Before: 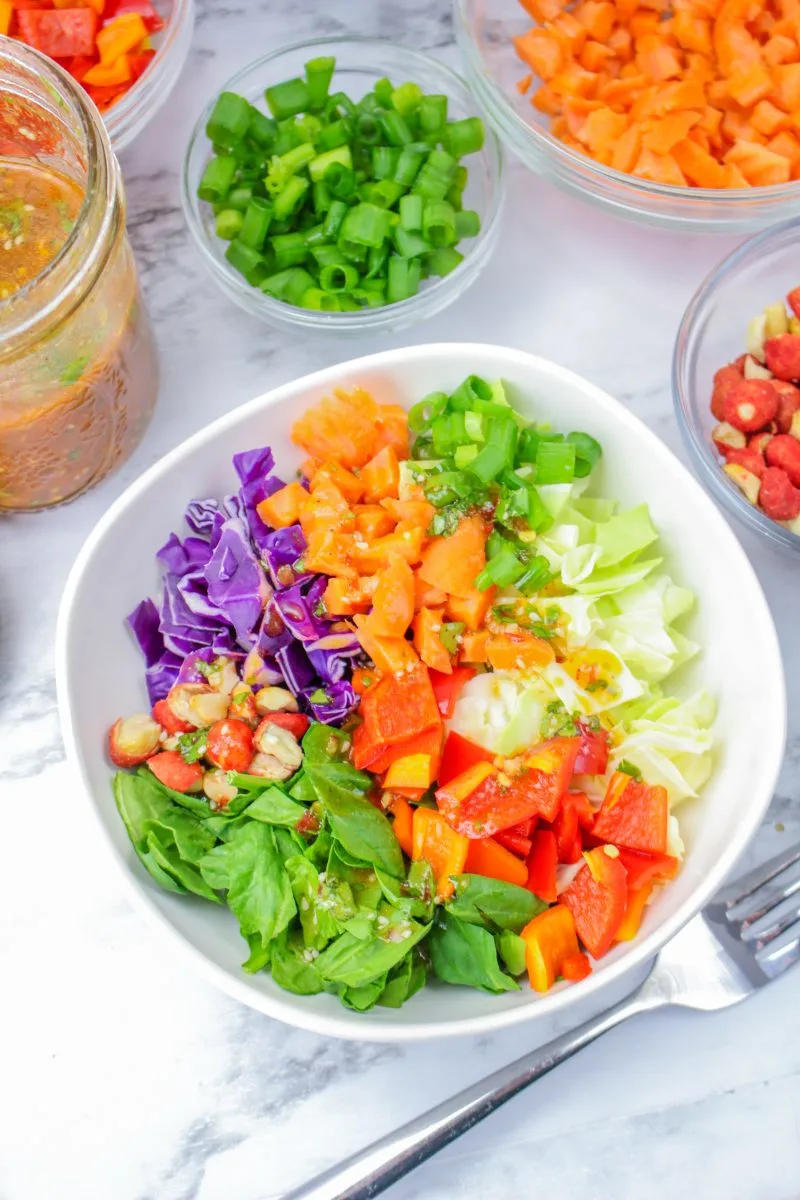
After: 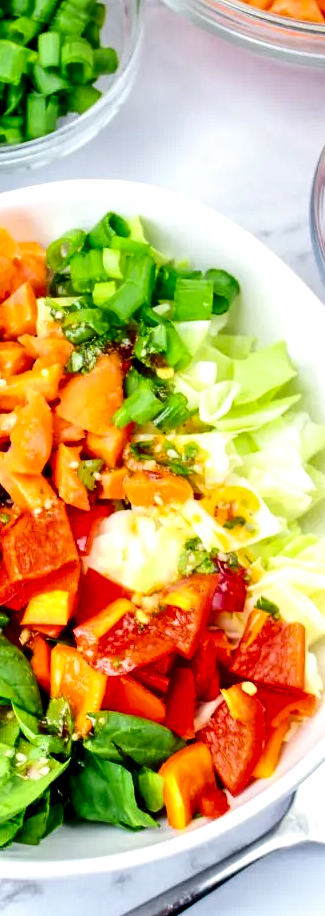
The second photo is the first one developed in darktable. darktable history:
crop: left 45.347%, top 13.599%, right 13.992%, bottom 10.023%
local contrast: highlights 200%, shadows 148%, detail 138%, midtone range 0.258
contrast brightness saturation: contrast 0.235, brightness -0.23, saturation 0.147
